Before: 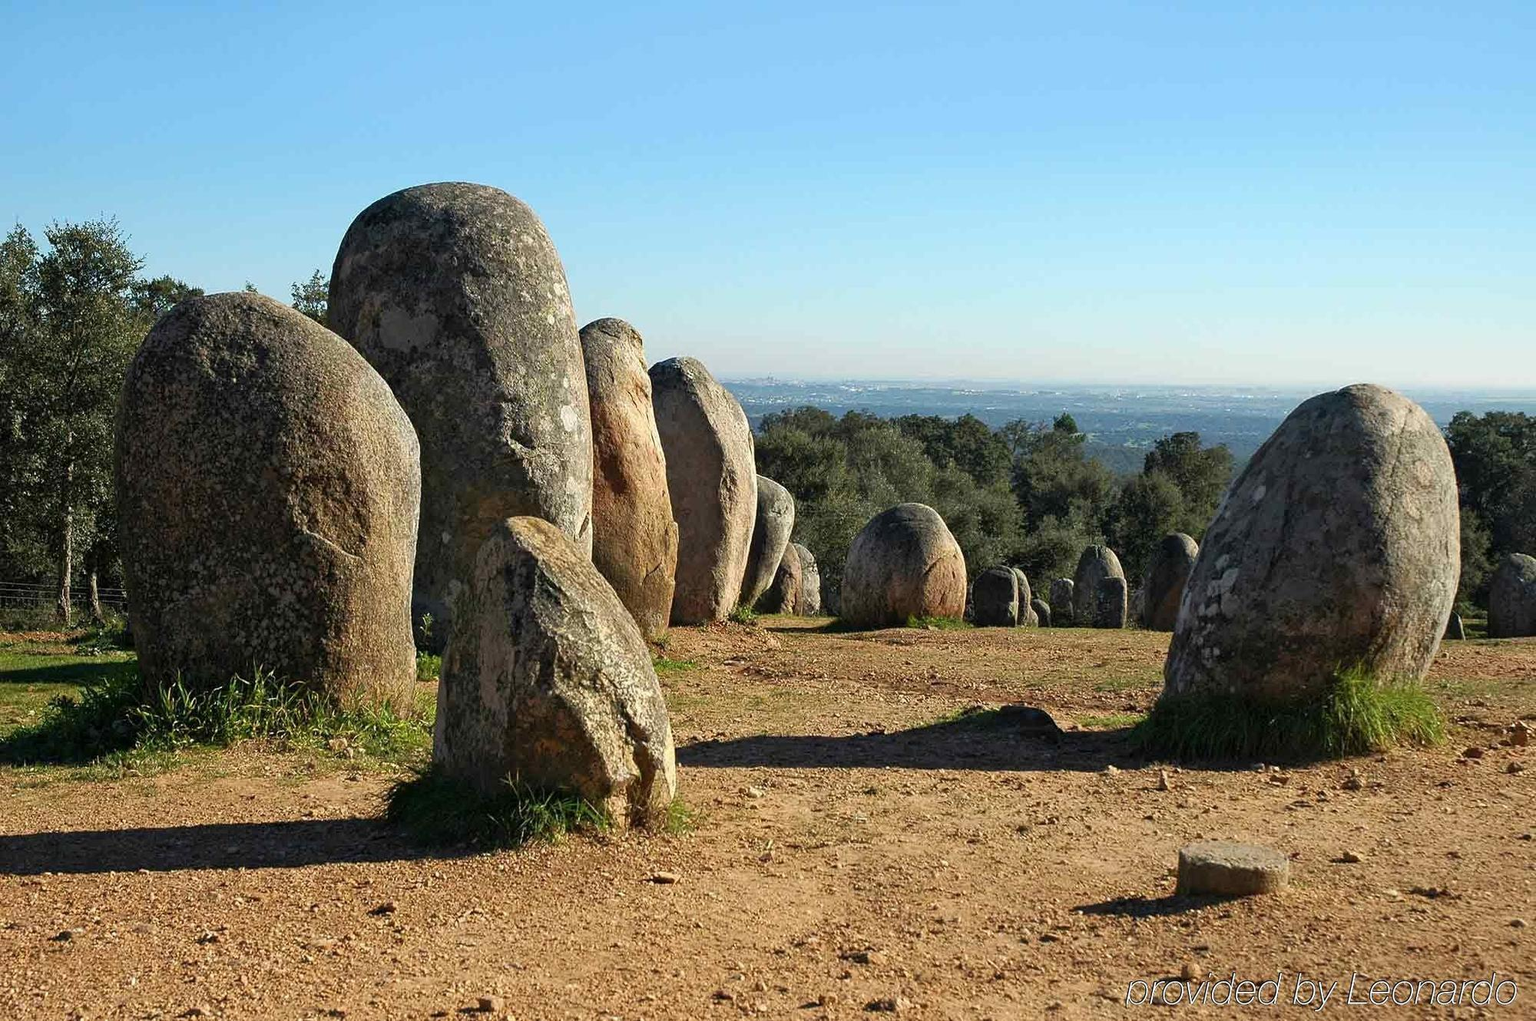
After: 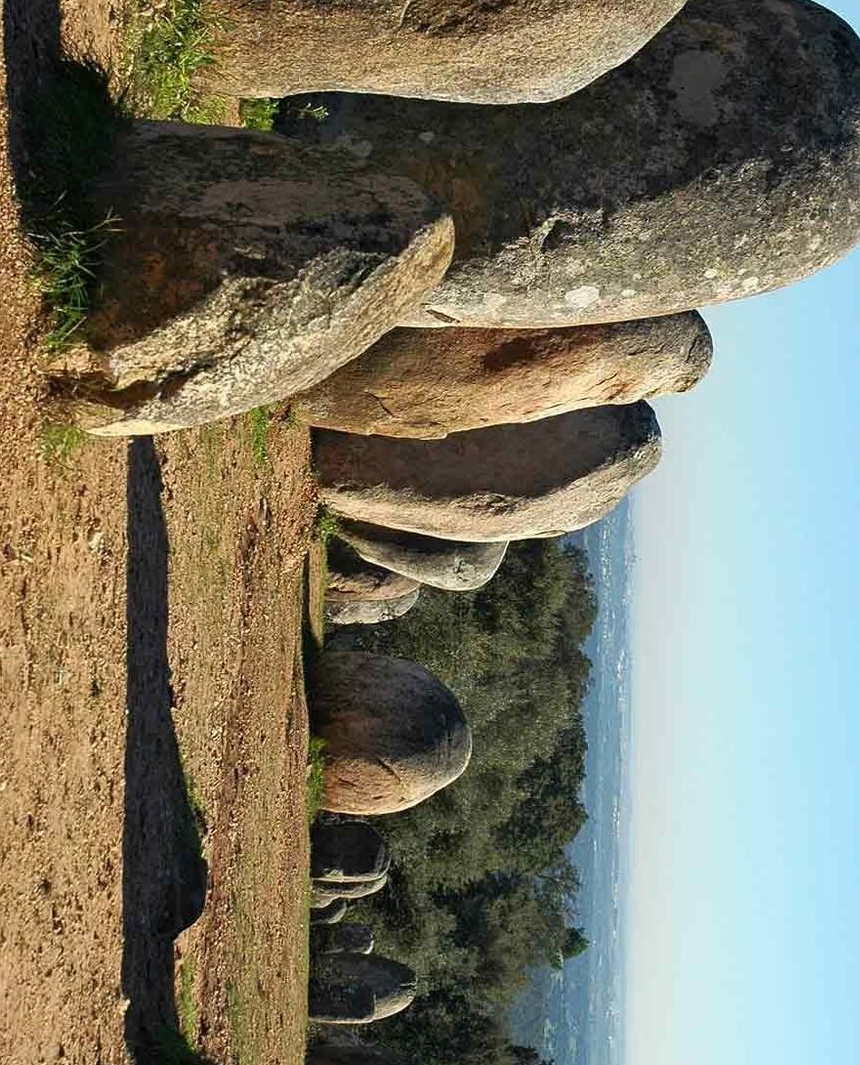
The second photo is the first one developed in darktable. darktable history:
orientation: orientation rotate -90°
crop and rotate: left 15.321%, top 22.245%, right 20.014%, bottom 24.468%
